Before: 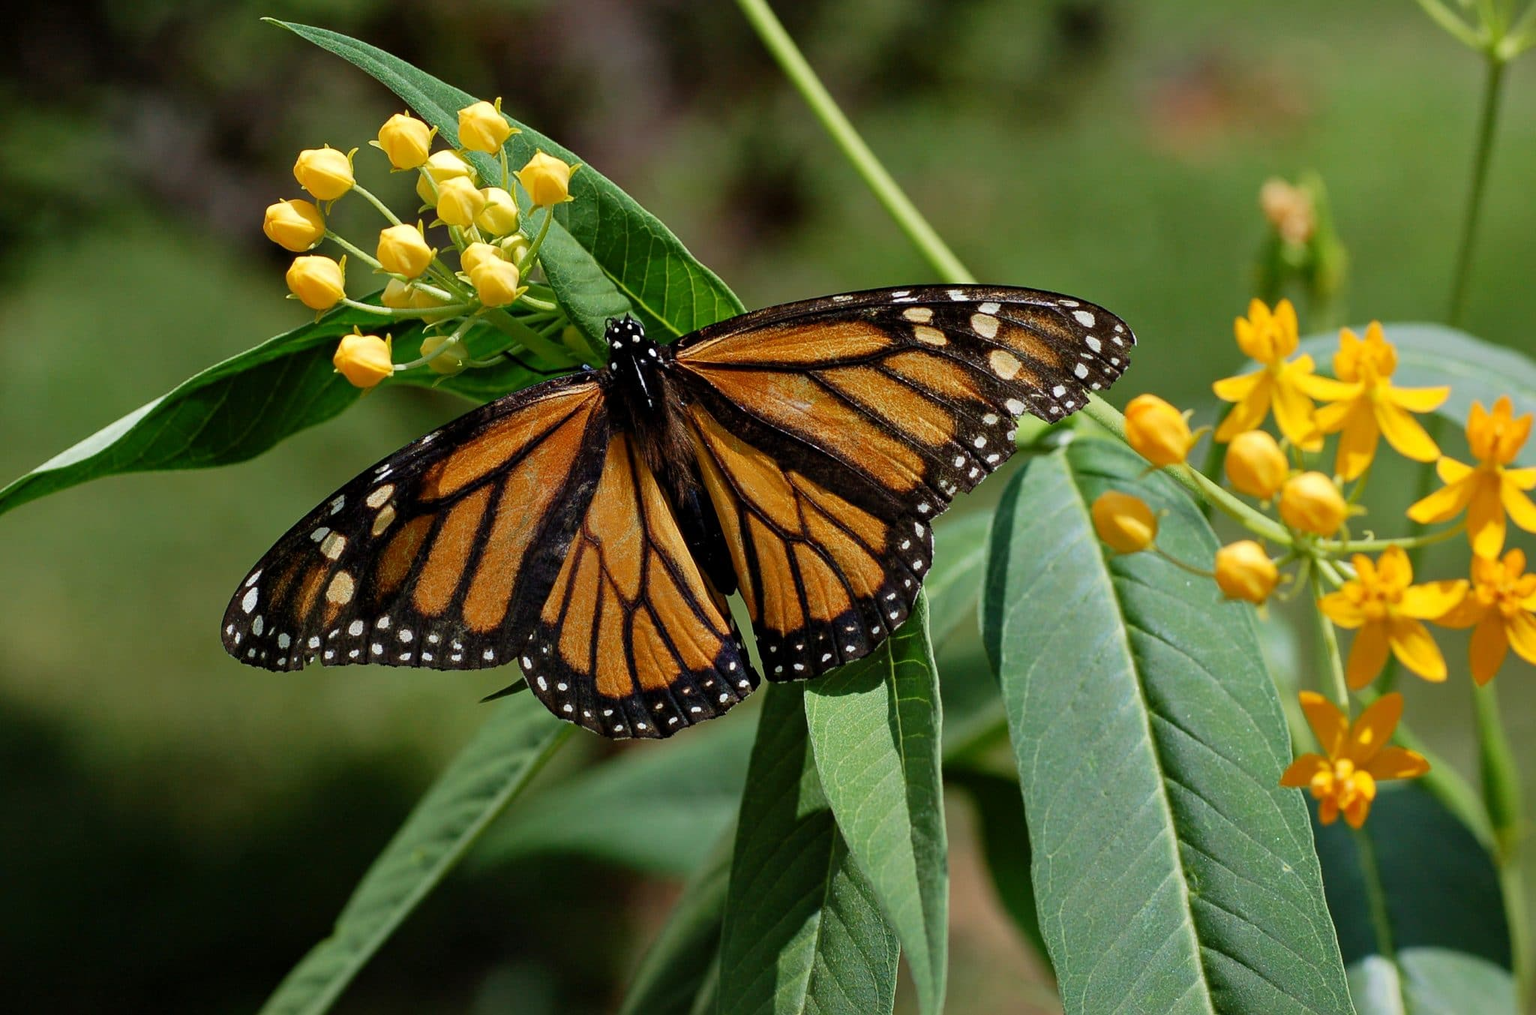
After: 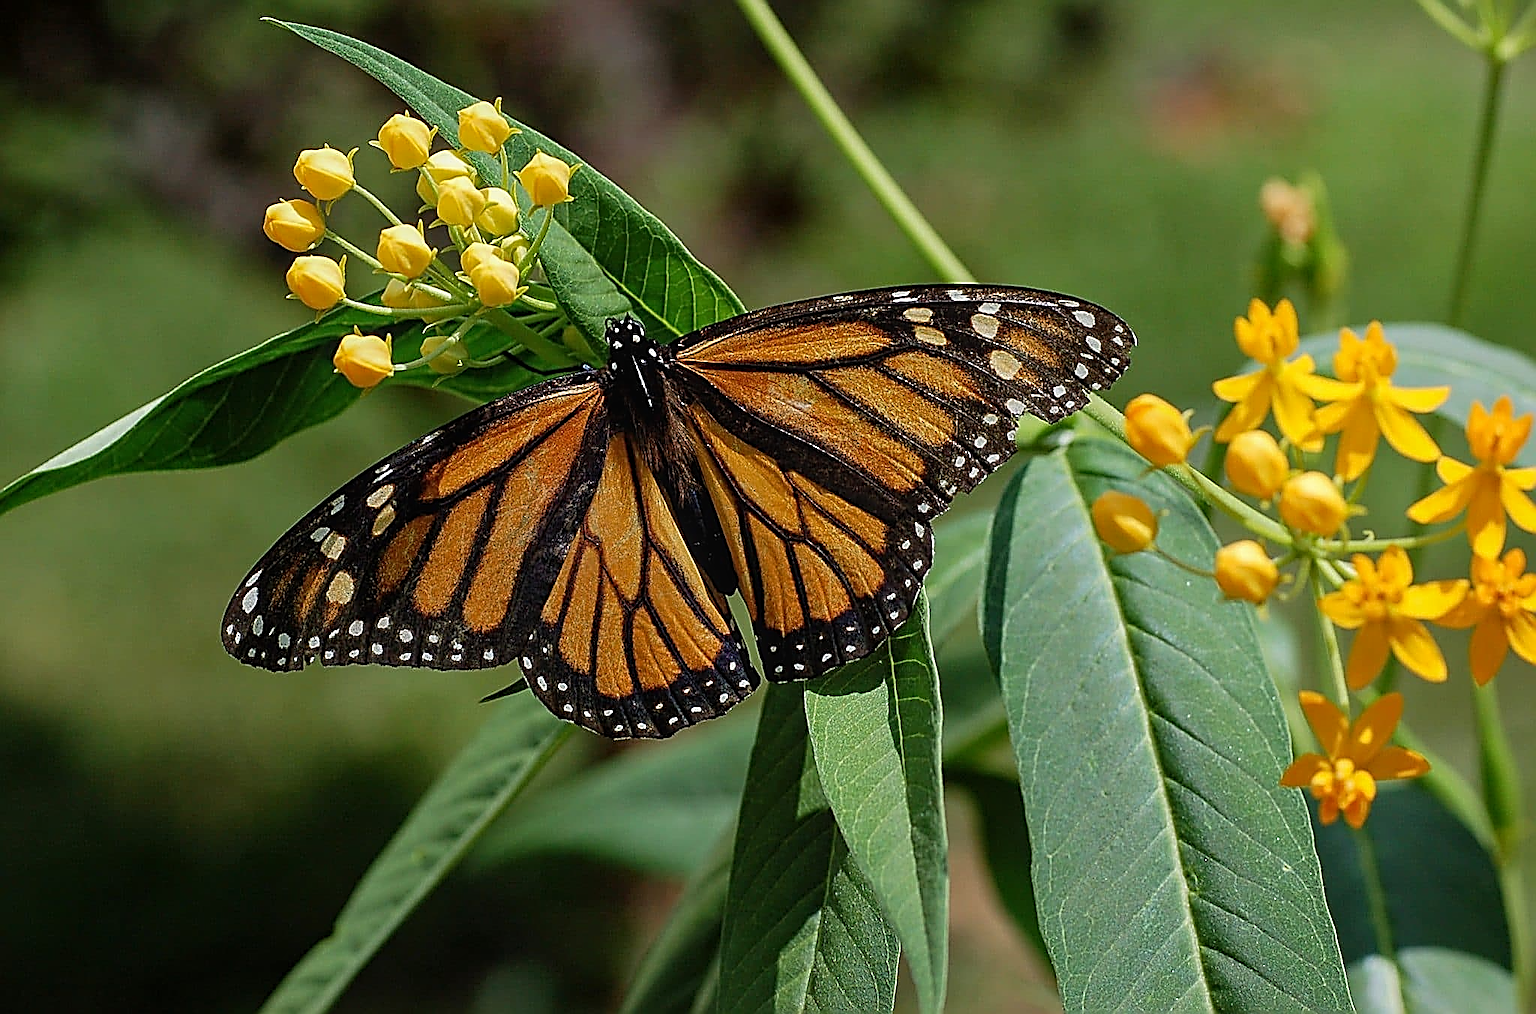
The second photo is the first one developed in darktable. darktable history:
sharpen: amount 2
local contrast: detail 110%
